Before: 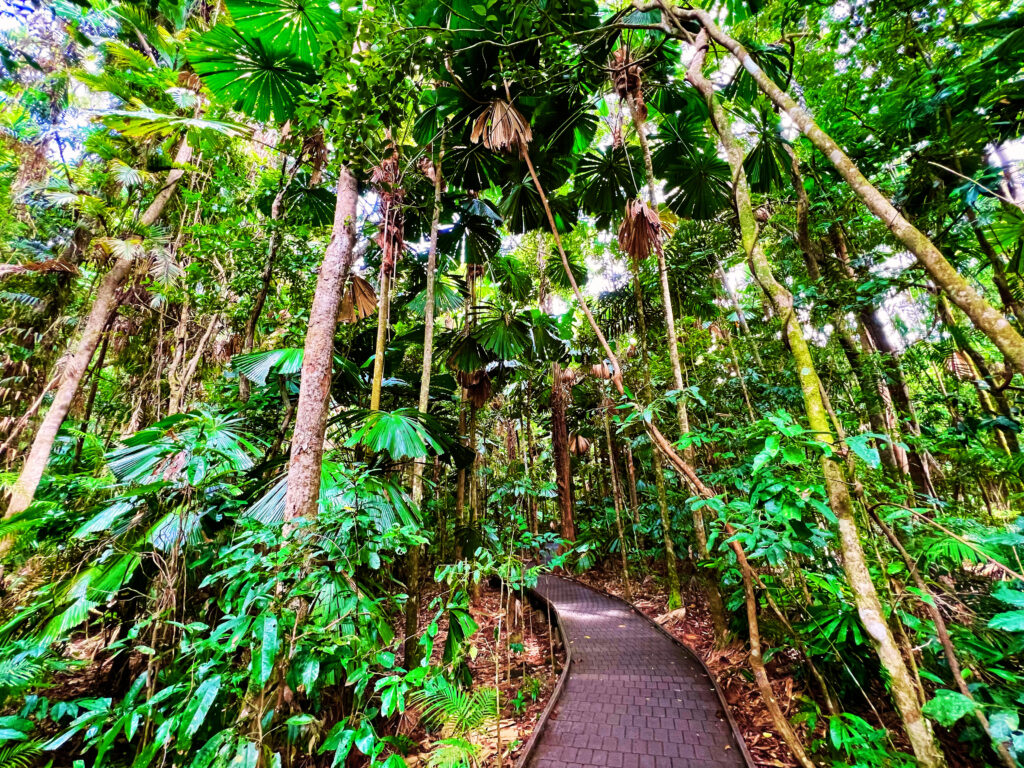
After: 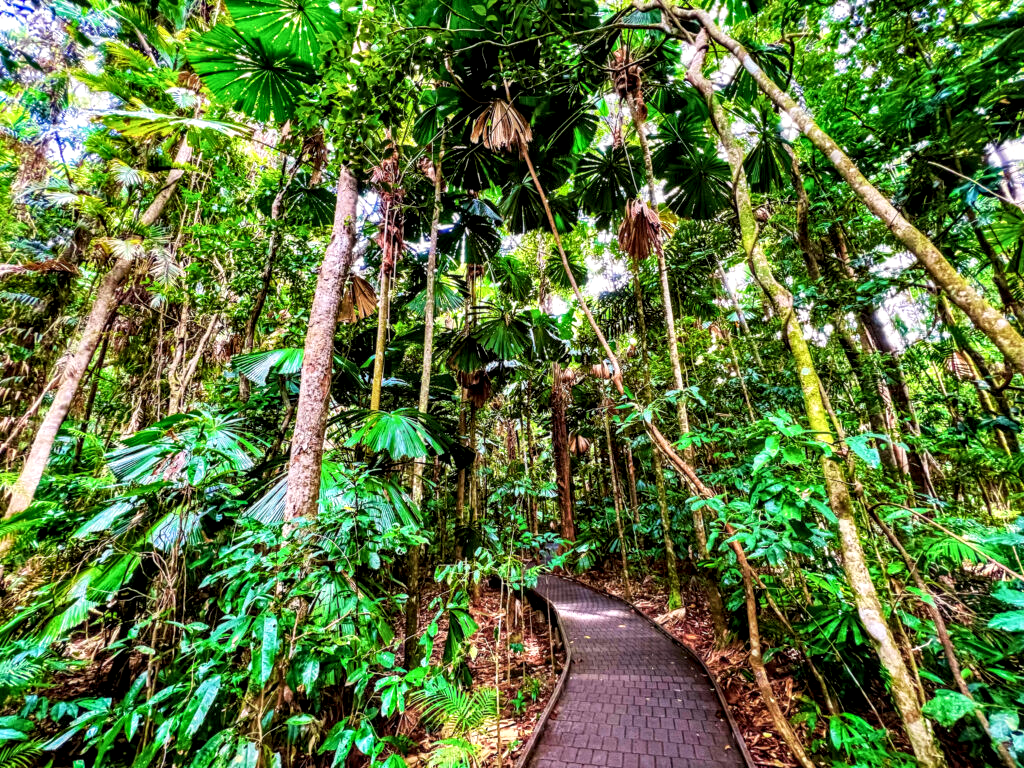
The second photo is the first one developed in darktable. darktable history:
tone equalizer: -8 EV 0.06 EV, smoothing diameter 25%, edges refinement/feathering 10, preserve details guided filter
local contrast: detail 150%
